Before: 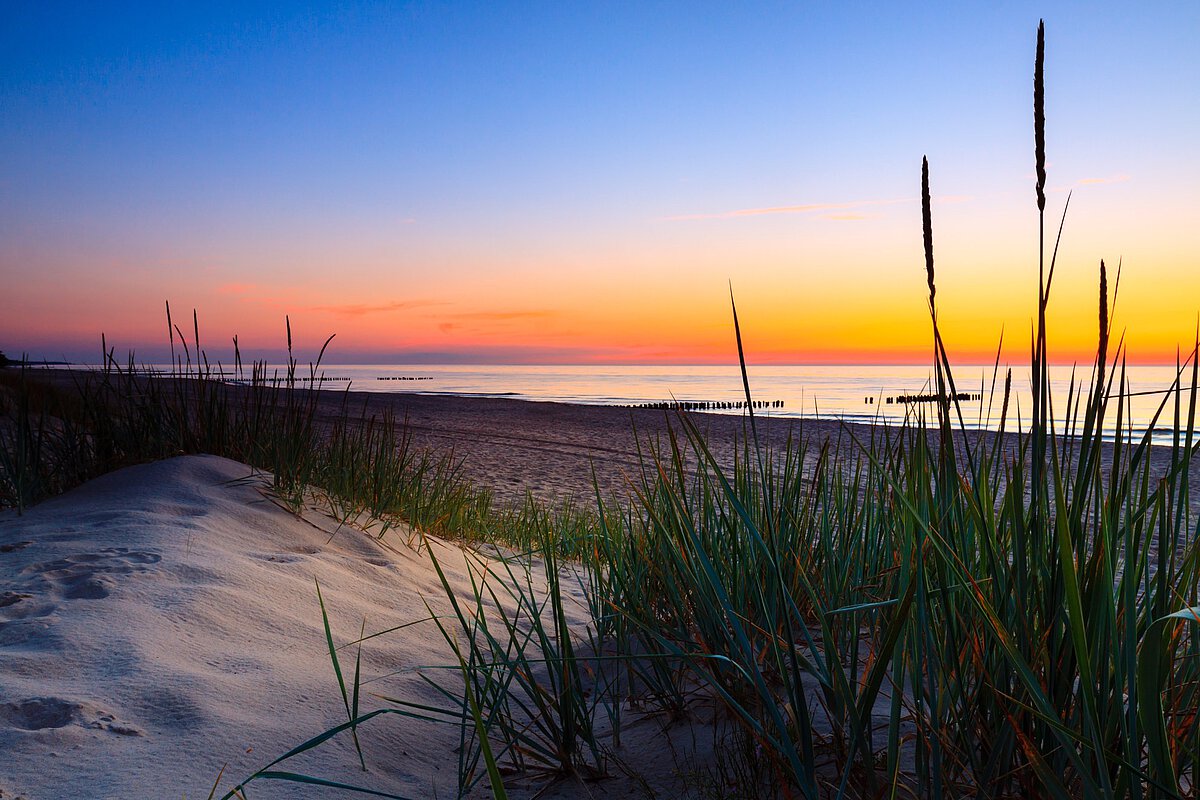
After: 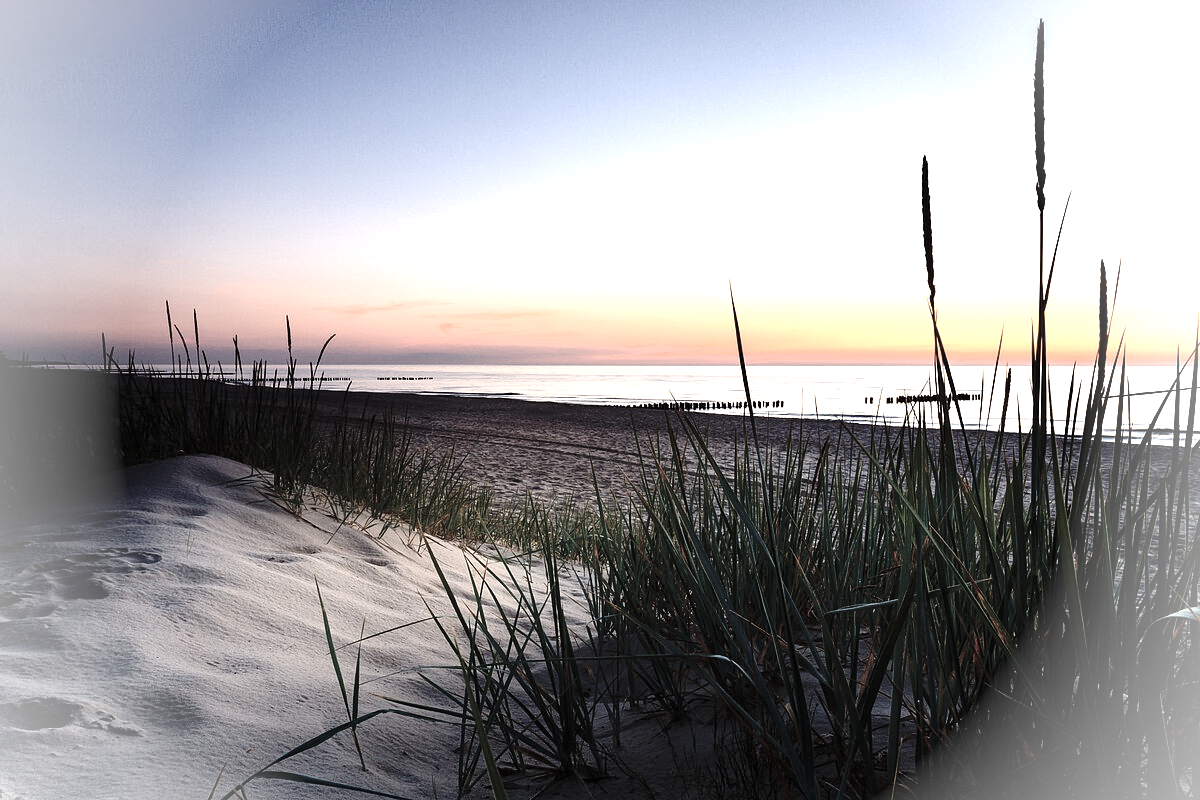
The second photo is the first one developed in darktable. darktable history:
color zones: curves: ch1 [(0, 0.153) (0.143, 0.15) (0.286, 0.151) (0.429, 0.152) (0.571, 0.152) (0.714, 0.151) (0.857, 0.151) (1, 0.153)]
base curve: curves: ch0 [(0, 0) (0.073, 0.04) (0.157, 0.139) (0.492, 0.492) (0.758, 0.758) (1, 1)], preserve colors none
exposure: black level correction 0, exposure 0.948 EV, compensate highlight preservation false
vignetting: fall-off radius 81.05%, brightness 0.994, saturation -0.489
